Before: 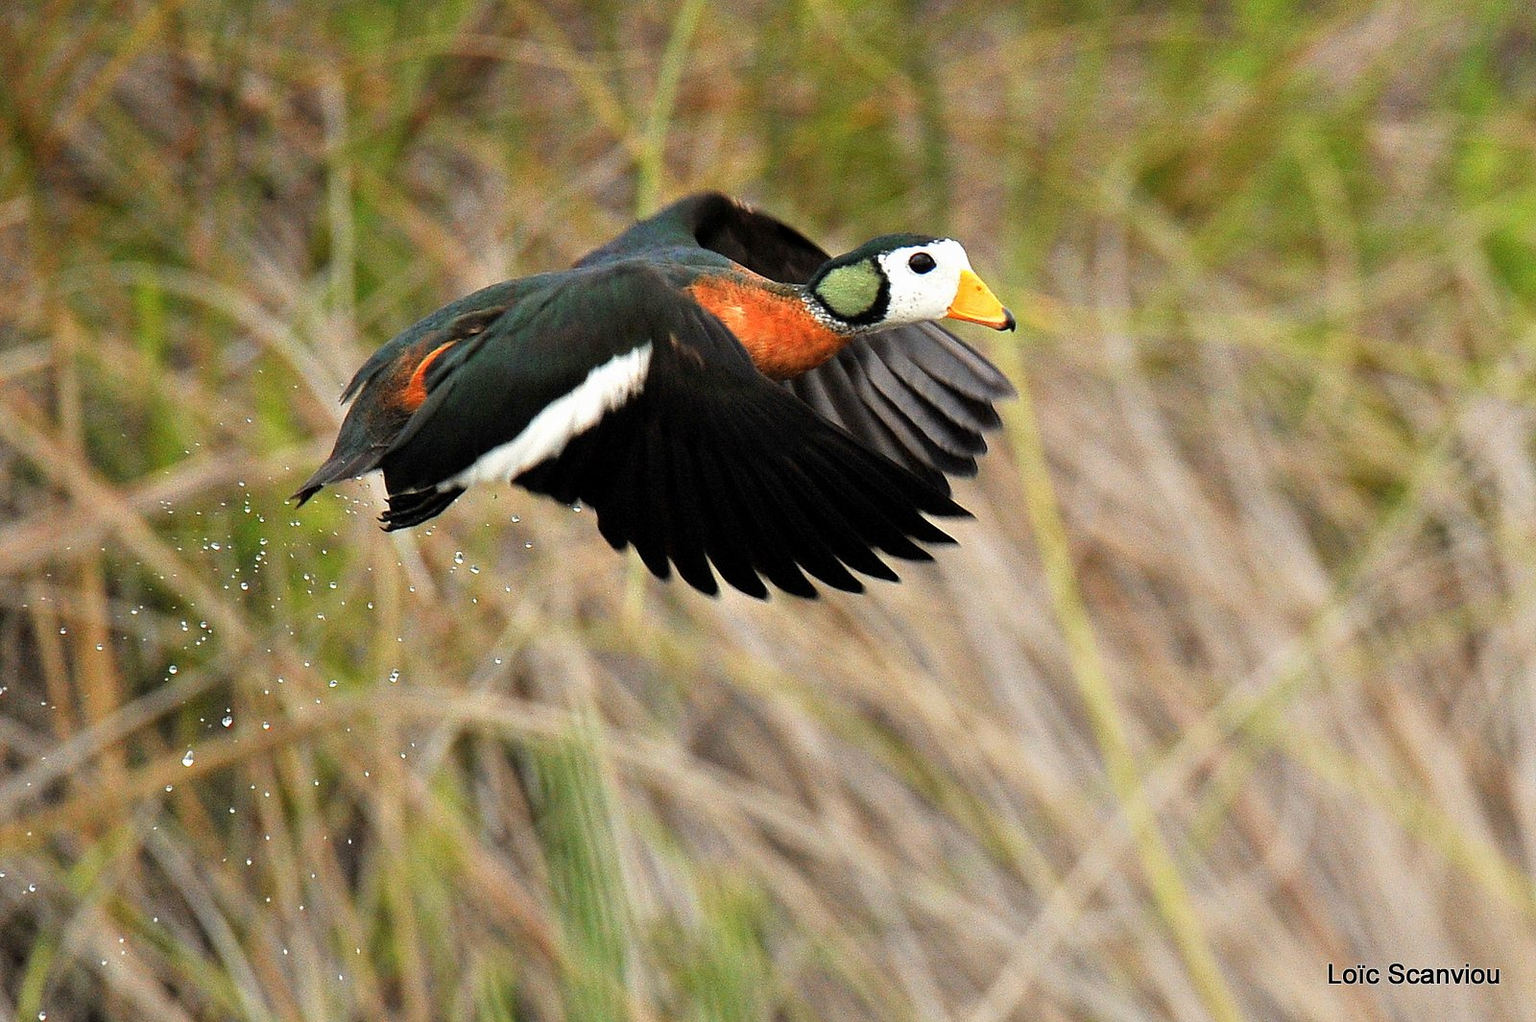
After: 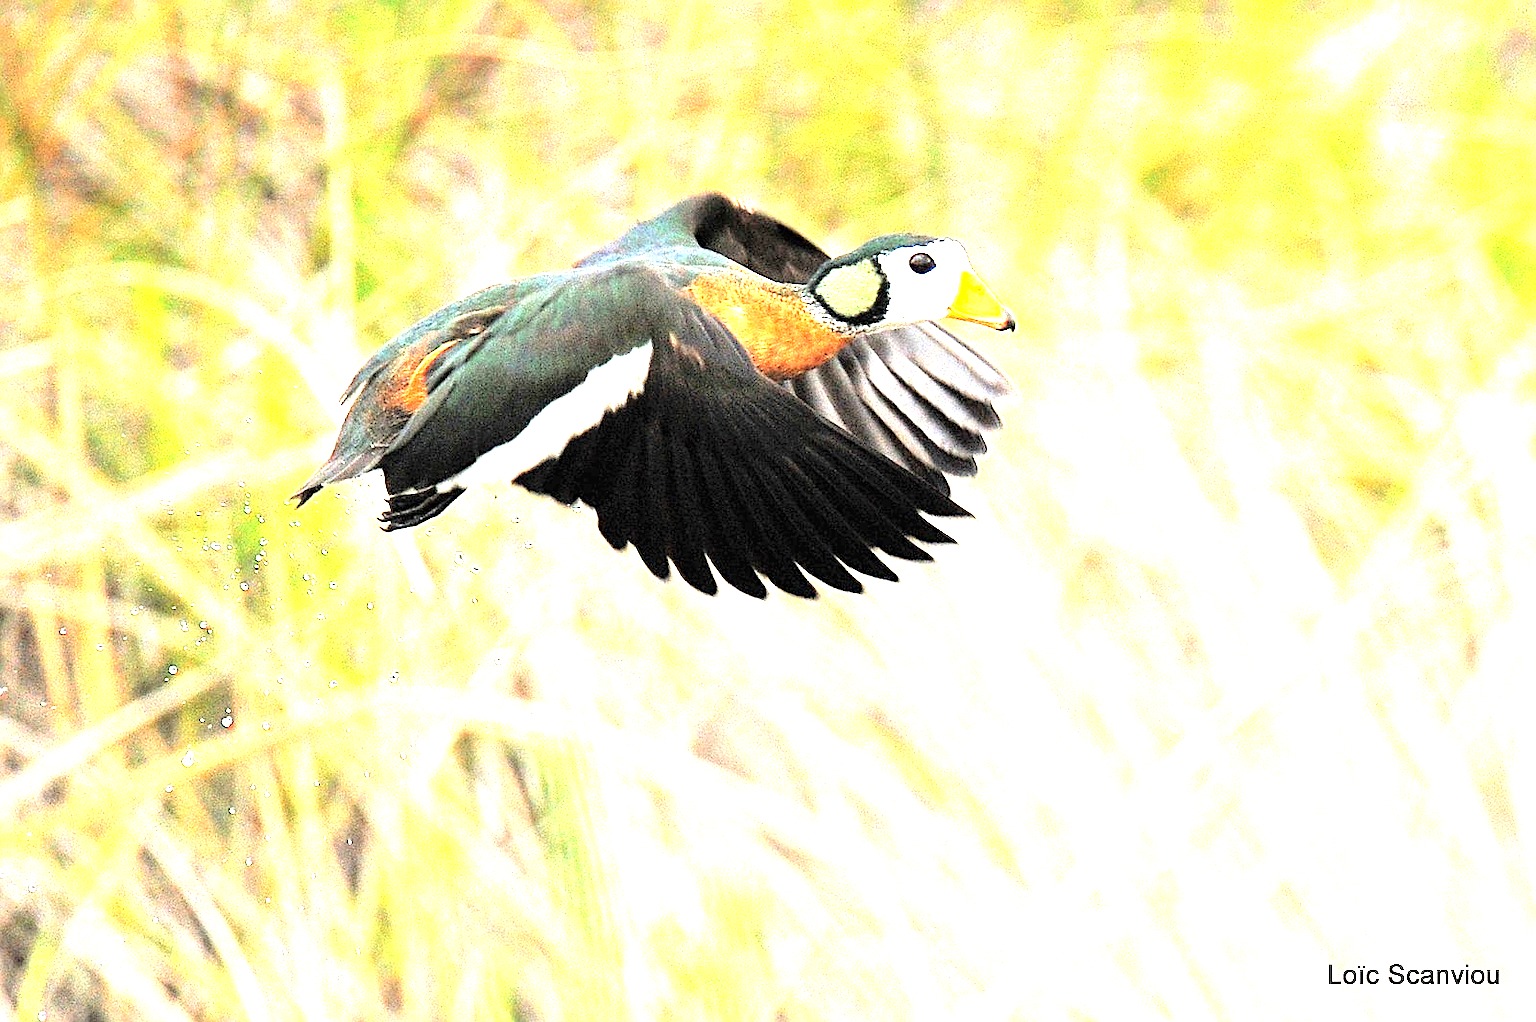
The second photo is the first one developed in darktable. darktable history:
tone equalizer: -8 EV -0.766 EV, -7 EV -0.71 EV, -6 EV -0.631 EV, -5 EV -0.378 EV, -3 EV 0.396 EV, -2 EV 0.6 EV, -1 EV 0.69 EV, +0 EV 0.719 EV, mask exposure compensation -0.501 EV
contrast brightness saturation: brightness 0.15
exposure: black level correction 0, exposure 1.924 EV, compensate highlight preservation false
sharpen: radius 2.21, amount 0.388, threshold 0.179
